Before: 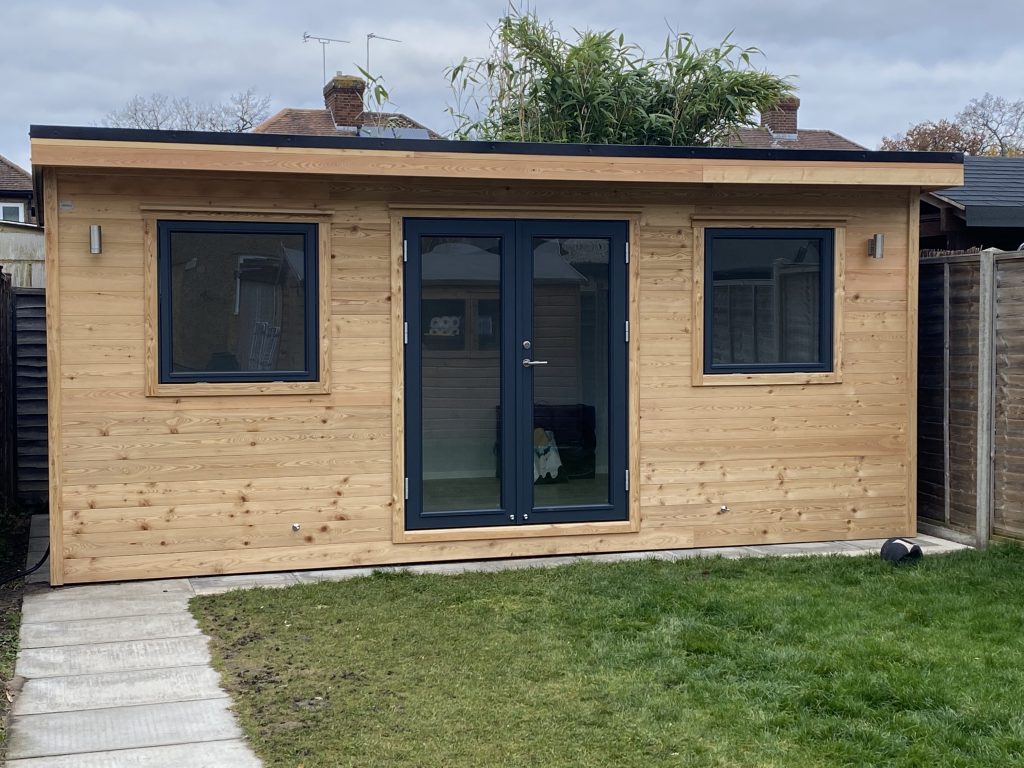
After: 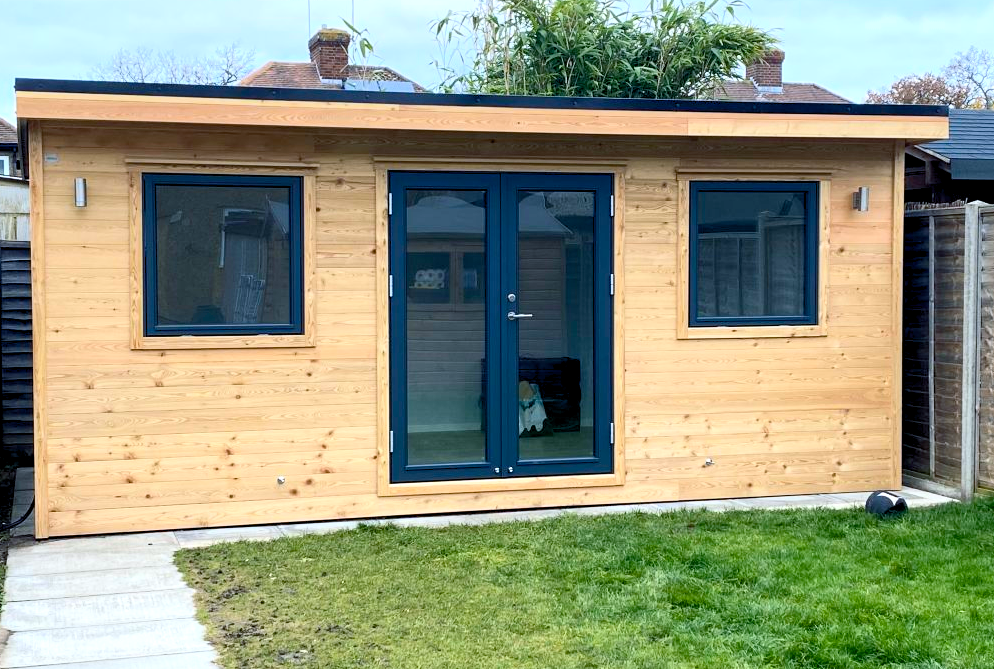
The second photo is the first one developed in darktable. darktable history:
crop: left 1.507%, top 6.147%, right 1.379%, bottom 6.637%
contrast brightness saturation: contrast 0.2, brightness 0.16, saturation 0.22
color correction: highlights a* -4.18, highlights b* -10.81
color balance rgb: shadows lift › chroma 2%, shadows lift › hue 217.2°, power › hue 60°, highlights gain › chroma 1%, highlights gain › hue 69.6°, global offset › luminance -0.5%, perceptual saturation grading › global saturation 15%, global vibrance 15%
exposure: black level correction 0, exposure 0.5 EV, compensate exposure bias true, compensate highlight preservation false
